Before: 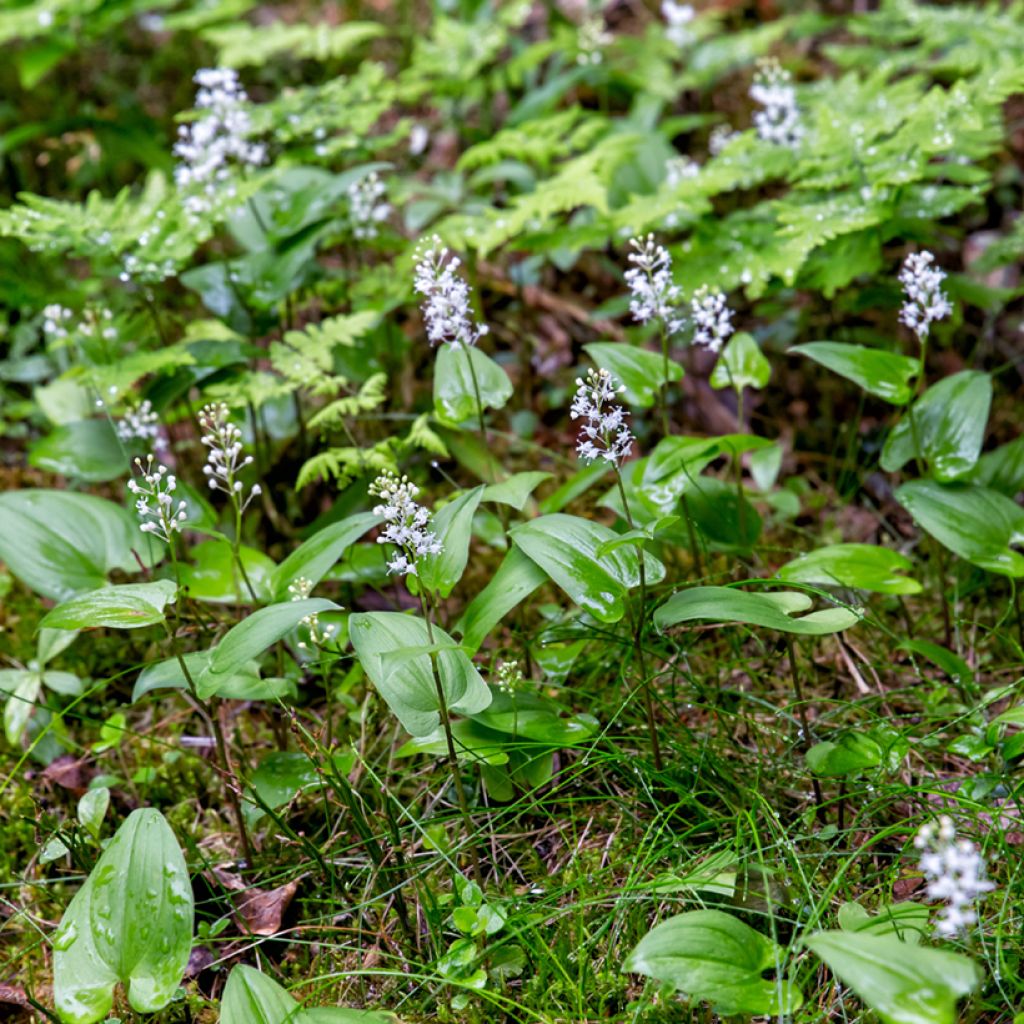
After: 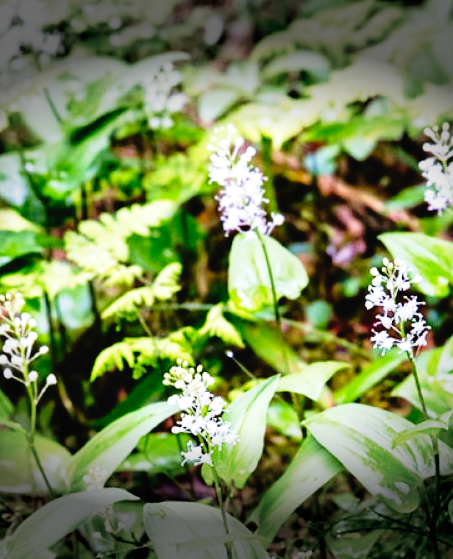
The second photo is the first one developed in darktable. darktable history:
tone equalizer: -8 EV -0.777 EV, -7 EV -0.729 EV, -6 EV -0.593 EV, -5 EV -0.368 EV, -3 EV 0.377 EV, -2 EV 0.6 EV, -1 EV 0.689 EV, +0 EV 0.751 EV
tone curve: curves: ch0 [(0, 0.022) (0.177, 0.086) (0.392, 0.438) (0.704, 0.844) (0.858, 0.938) (1, 0.981)]; ch1 [(0, 0) (0.402, 0.36) (0.476, 0.456) (0.498, 0.501) (0.518, 0.521) (0.58, 0.598) (0.619, 0.65) (0.692, 0.737) (1, 1)]; ch2 [(0, 0) (0.415, 0.438) (0.483, 0.499) (0.503, 0.507) (0.526, 0.537) (0.563, 0.624) (0.626, 0.714) (0.699, 0.753) (0.997, 0.858)], preserve colors none
crop: left 20.058%, top 10.8%, right 35.679%, bottom 34.552%
velvia: on, module defaults
vignetting: fall-off start 79.27%, brightness -0.852, width/height ratio 1.328
